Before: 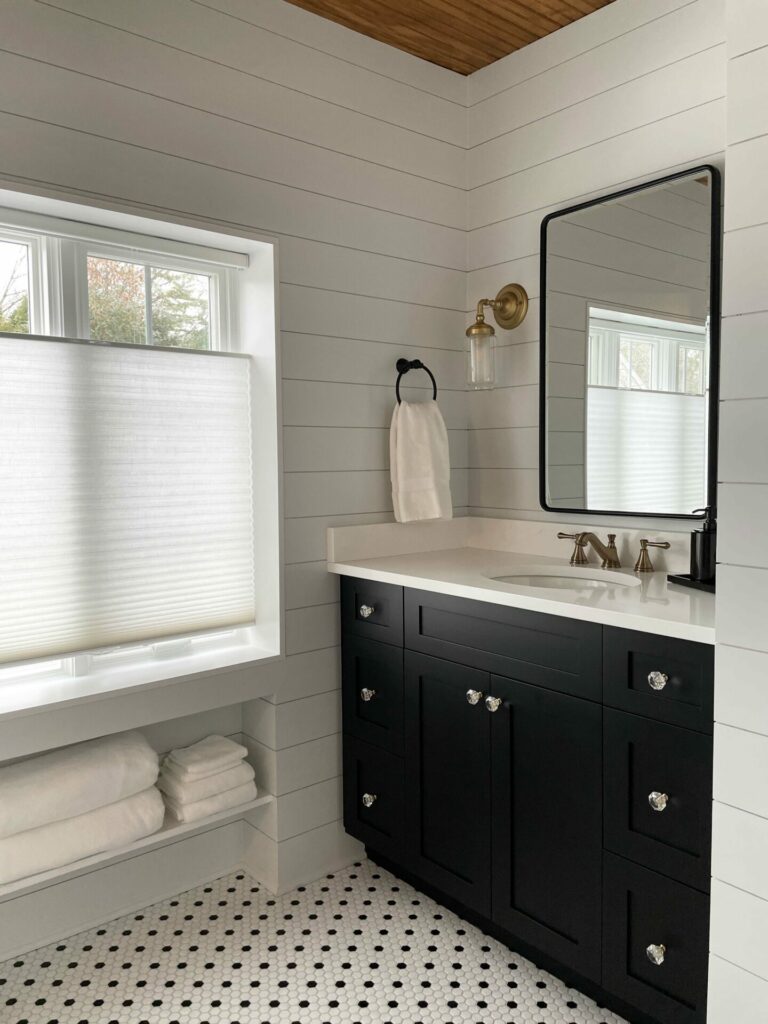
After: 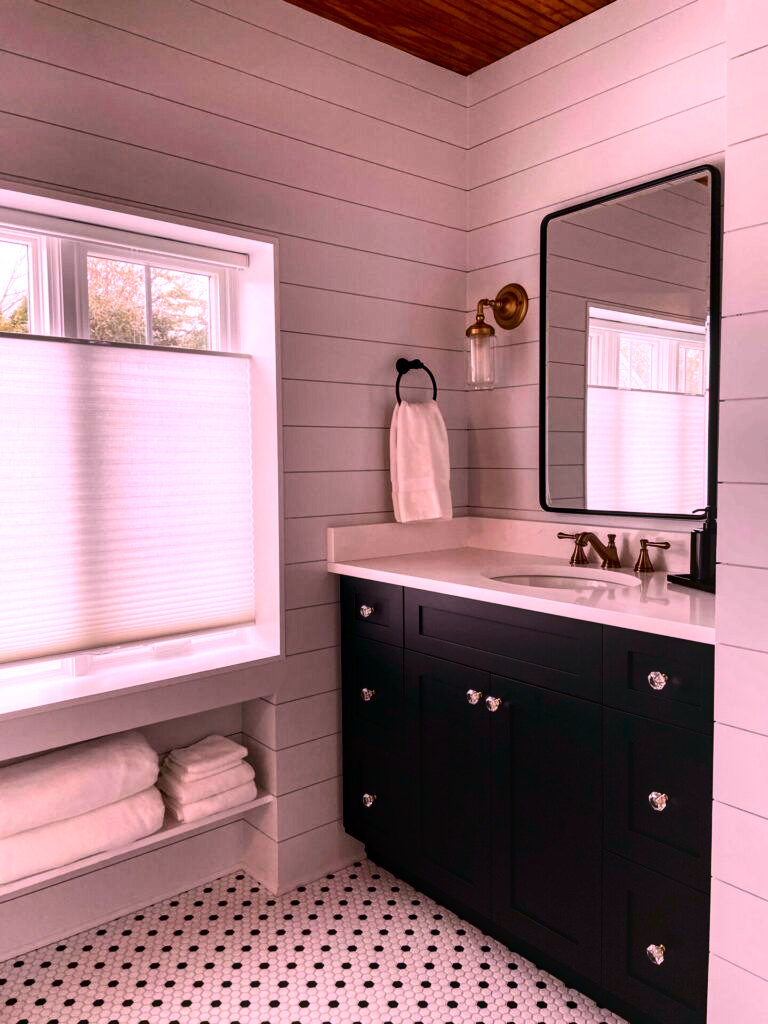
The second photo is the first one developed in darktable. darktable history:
contrast brightness saturation: contrast 0.22, brightness -0.19, saturation 0.24
white balance: red 1.188, blue 1.11
local contrast: on, module defaults
